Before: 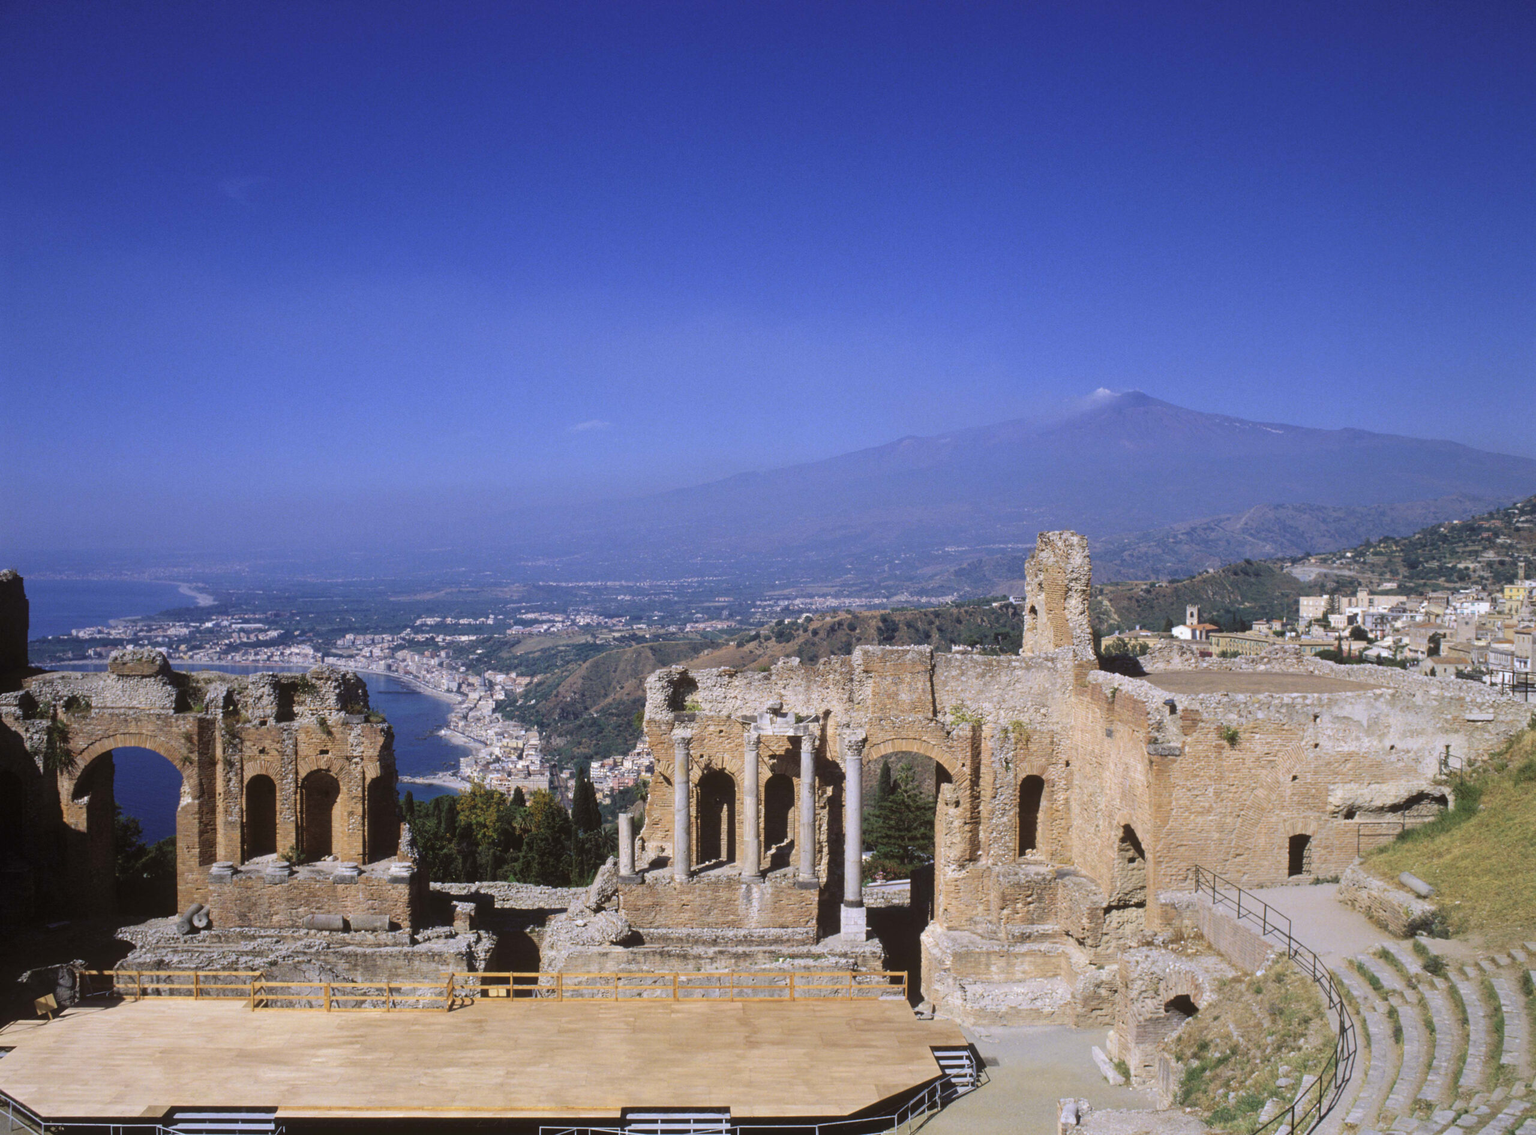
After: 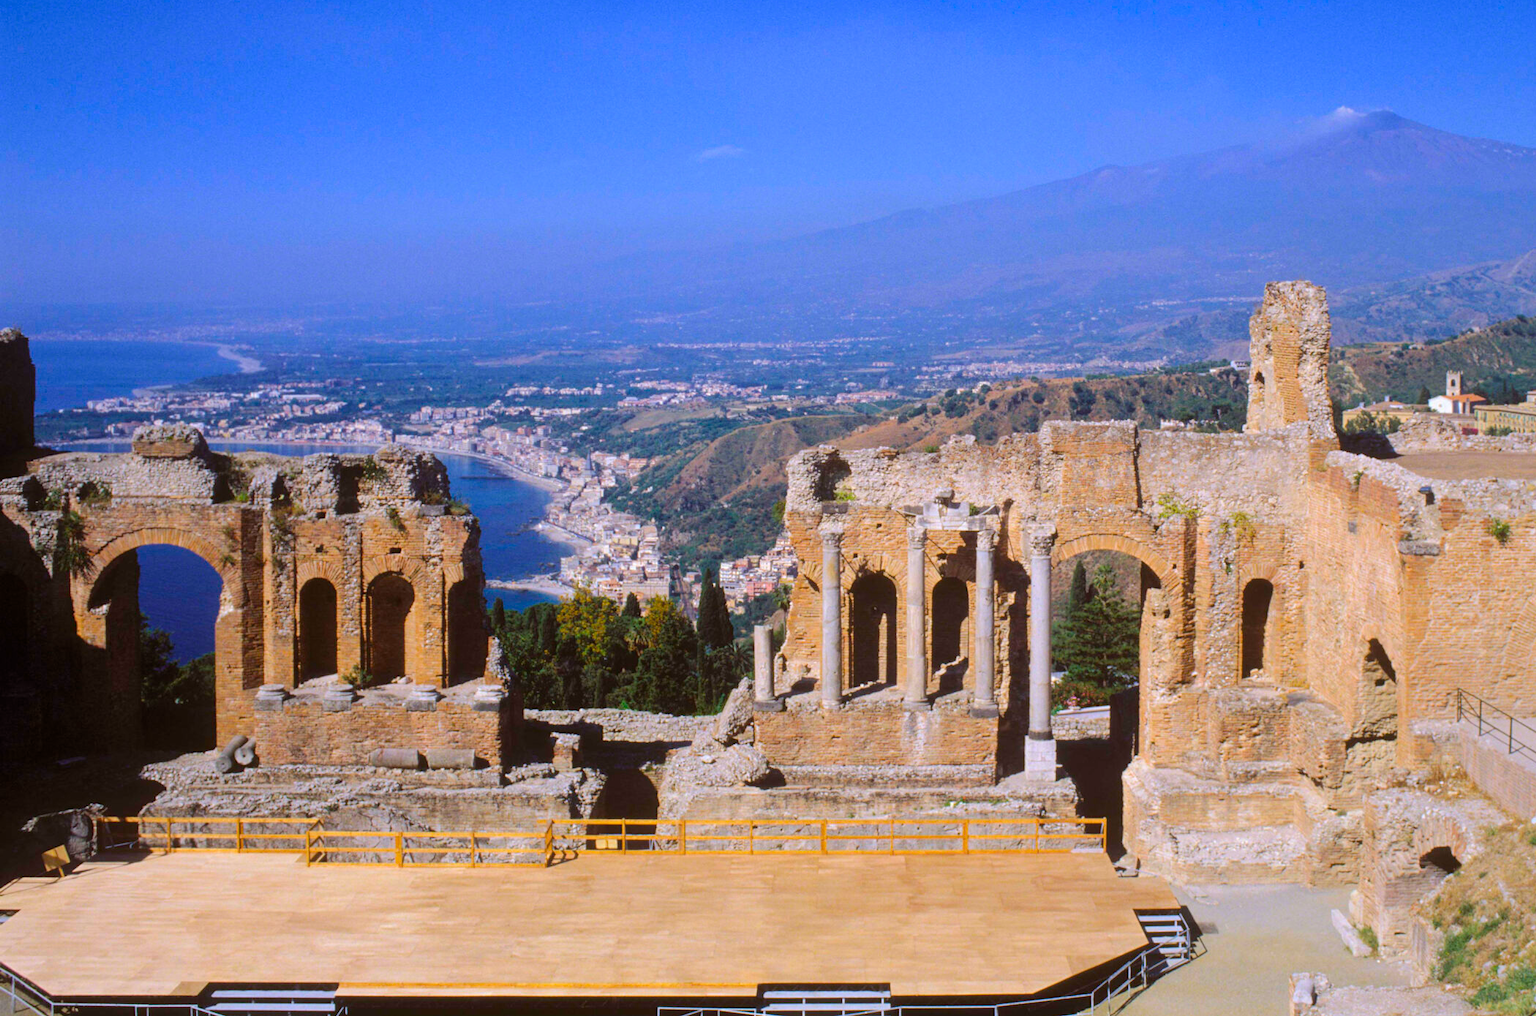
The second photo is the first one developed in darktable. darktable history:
crop: top 26.531%, right 17.959%
color balance rgb: perceptual saturation grading › global saturation 25%, perceptual brilliance grading › mid-tones 10%, perceptual brilliance grading › shadows 15%, global vibrance 20%
